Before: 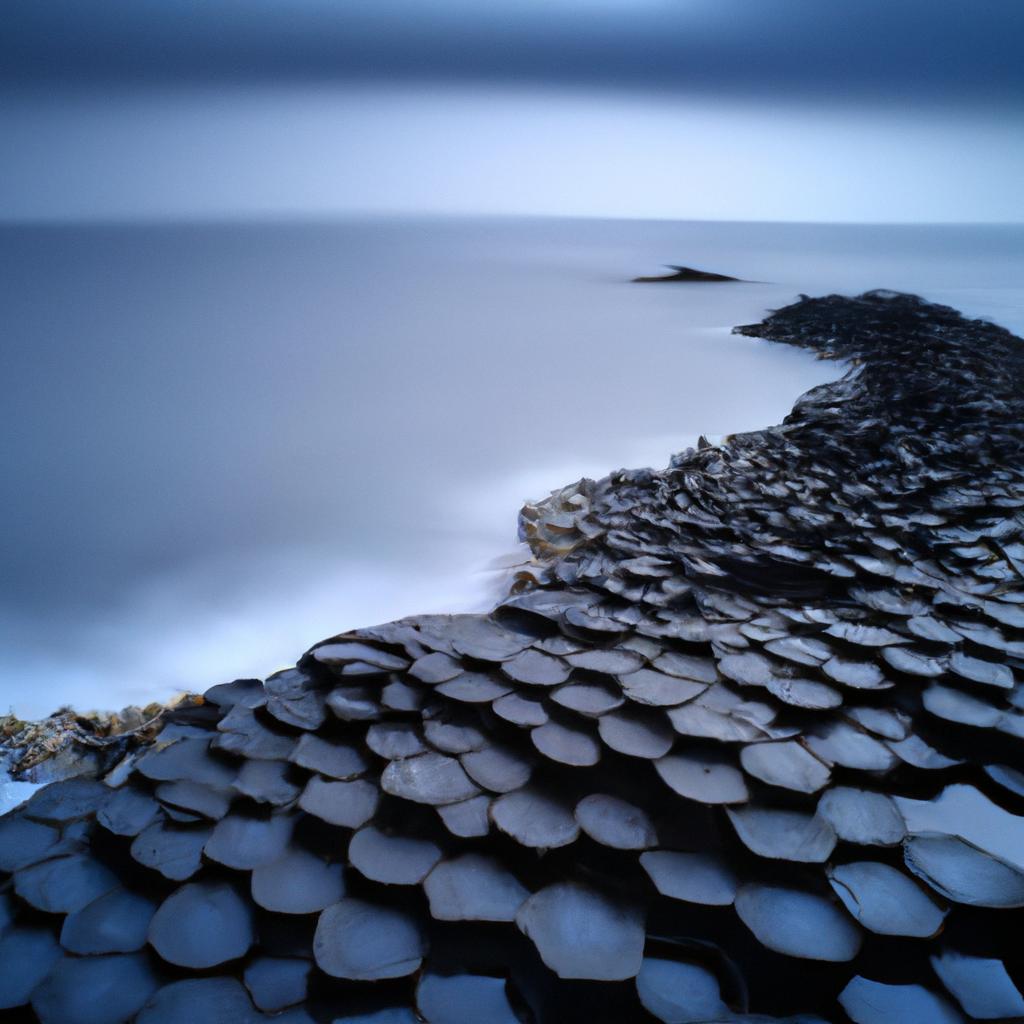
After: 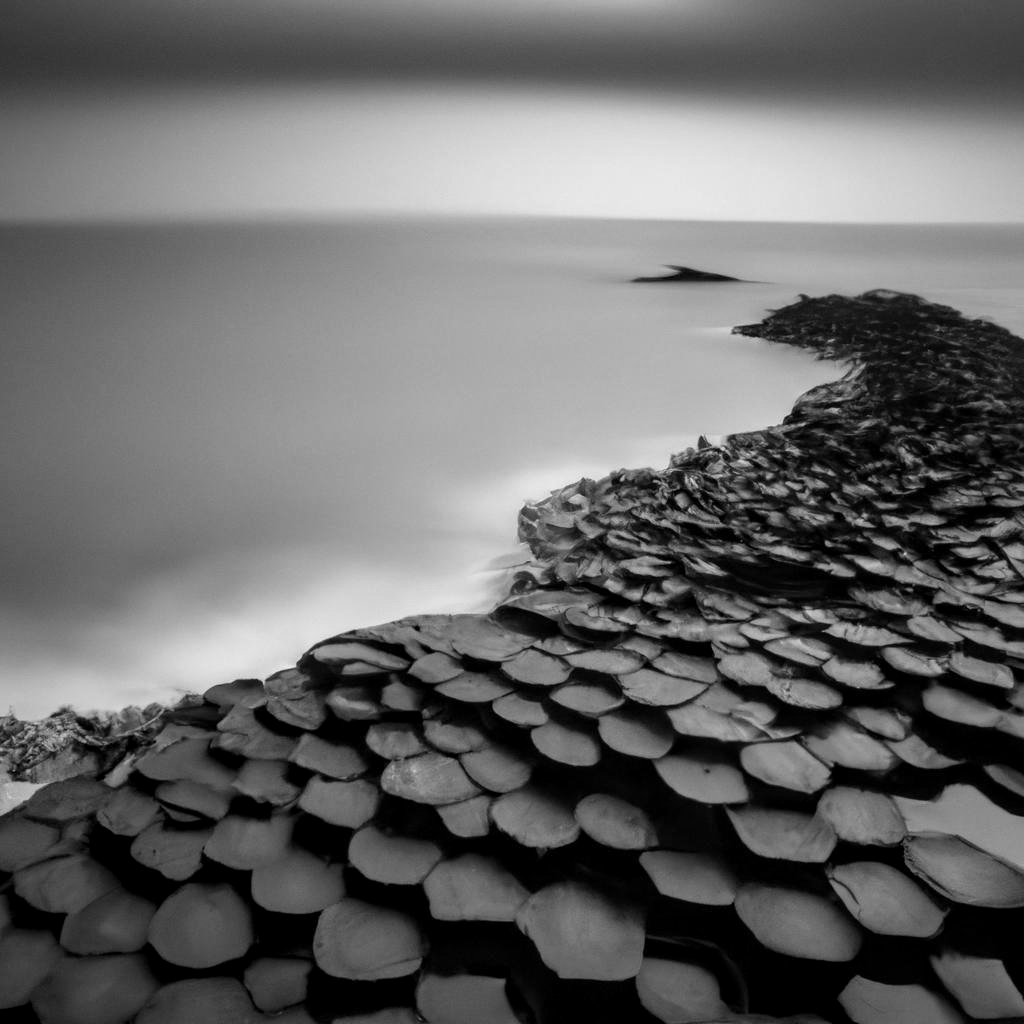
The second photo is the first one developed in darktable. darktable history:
monochrome: size 1
local contrast: on, module defaults
